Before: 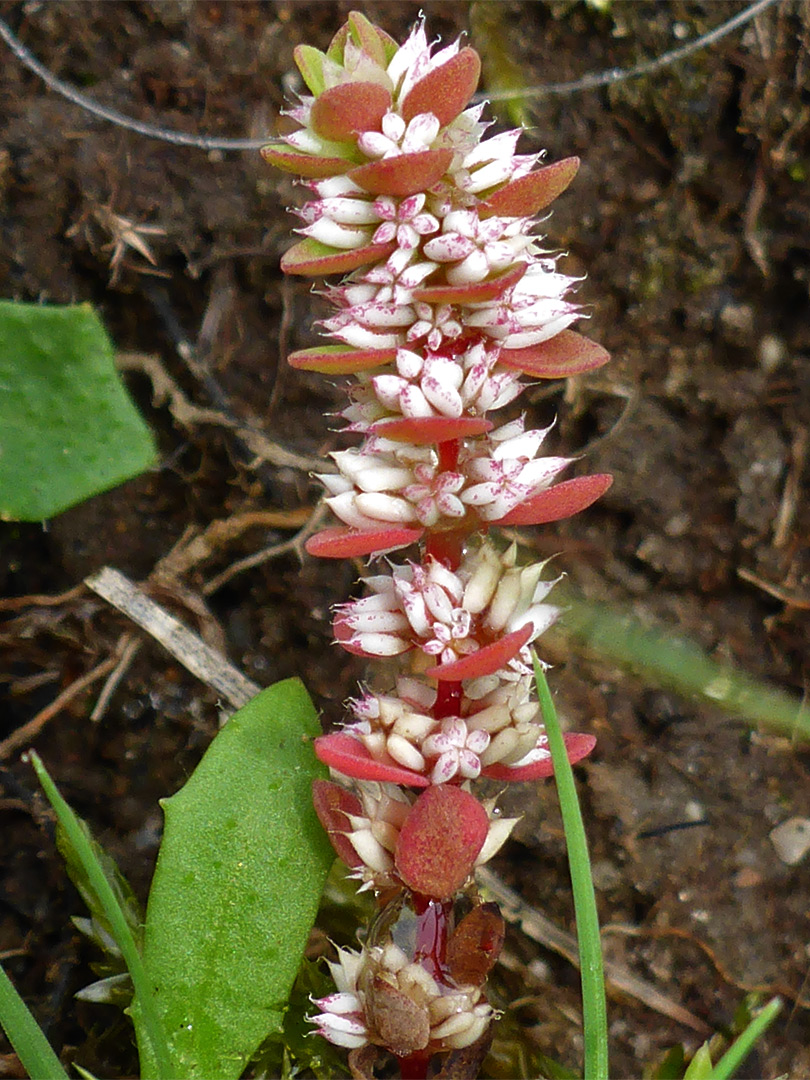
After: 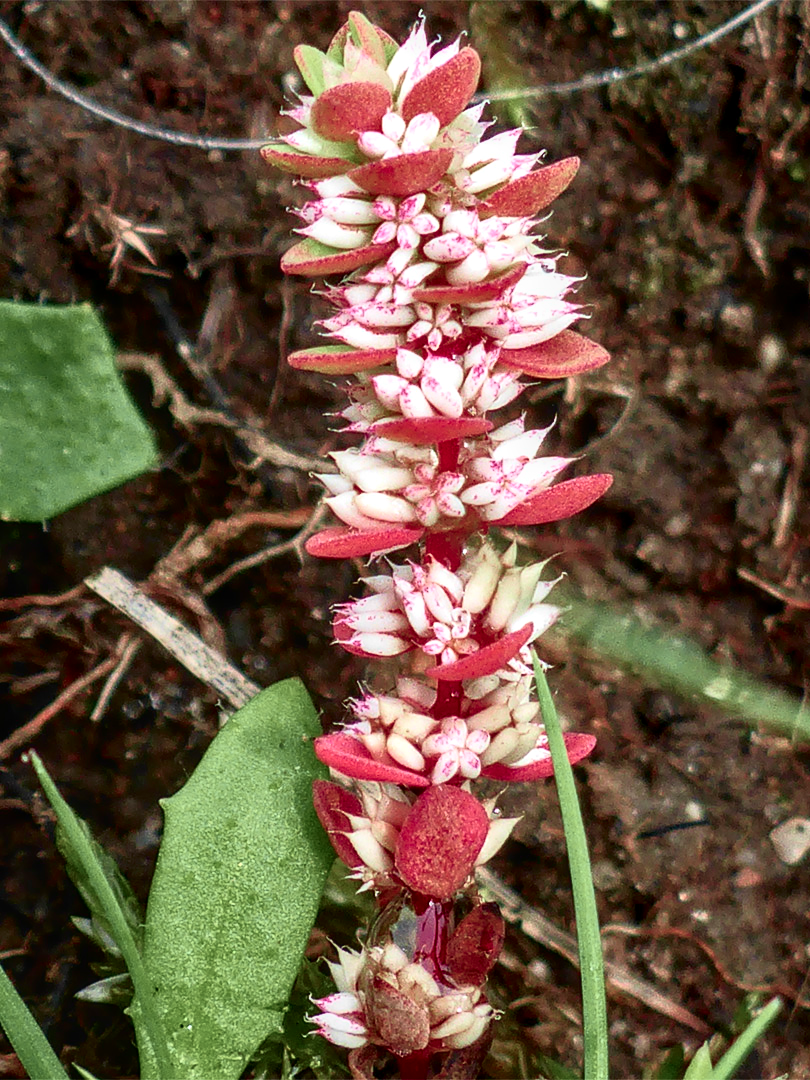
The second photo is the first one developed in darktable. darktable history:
color contrast: blue-yellow contrast 0.62
tone curve: curves: ch0 [(0, 0.013) (0.074, 0.044) (0.251, 0.234) (0.472, 0.511) (0.63, 0.752) (0.746, 0.866) (0.899, 0.956) (1, 1)]; ch1 [(0, 0) (0.08, 0.08) (0.347, 0.394) (0.455, 0.441) (0.5, 0.5) (0.517, 0.53) (0.563, 0.611) (0.617, 0.682) (0.756, 0.788) (0.92, 0.92) (1, 1)]; ch2 [(0, 0) (0.096, 0.056) (0.304, 0.204) (0.5, 0.5) (0.539, 0.575) (0.597, 0.644) (0.92, 0.92) (1, 1)], color space Lab, independent channels, preserve colors none
local contrast: on, module defaults
